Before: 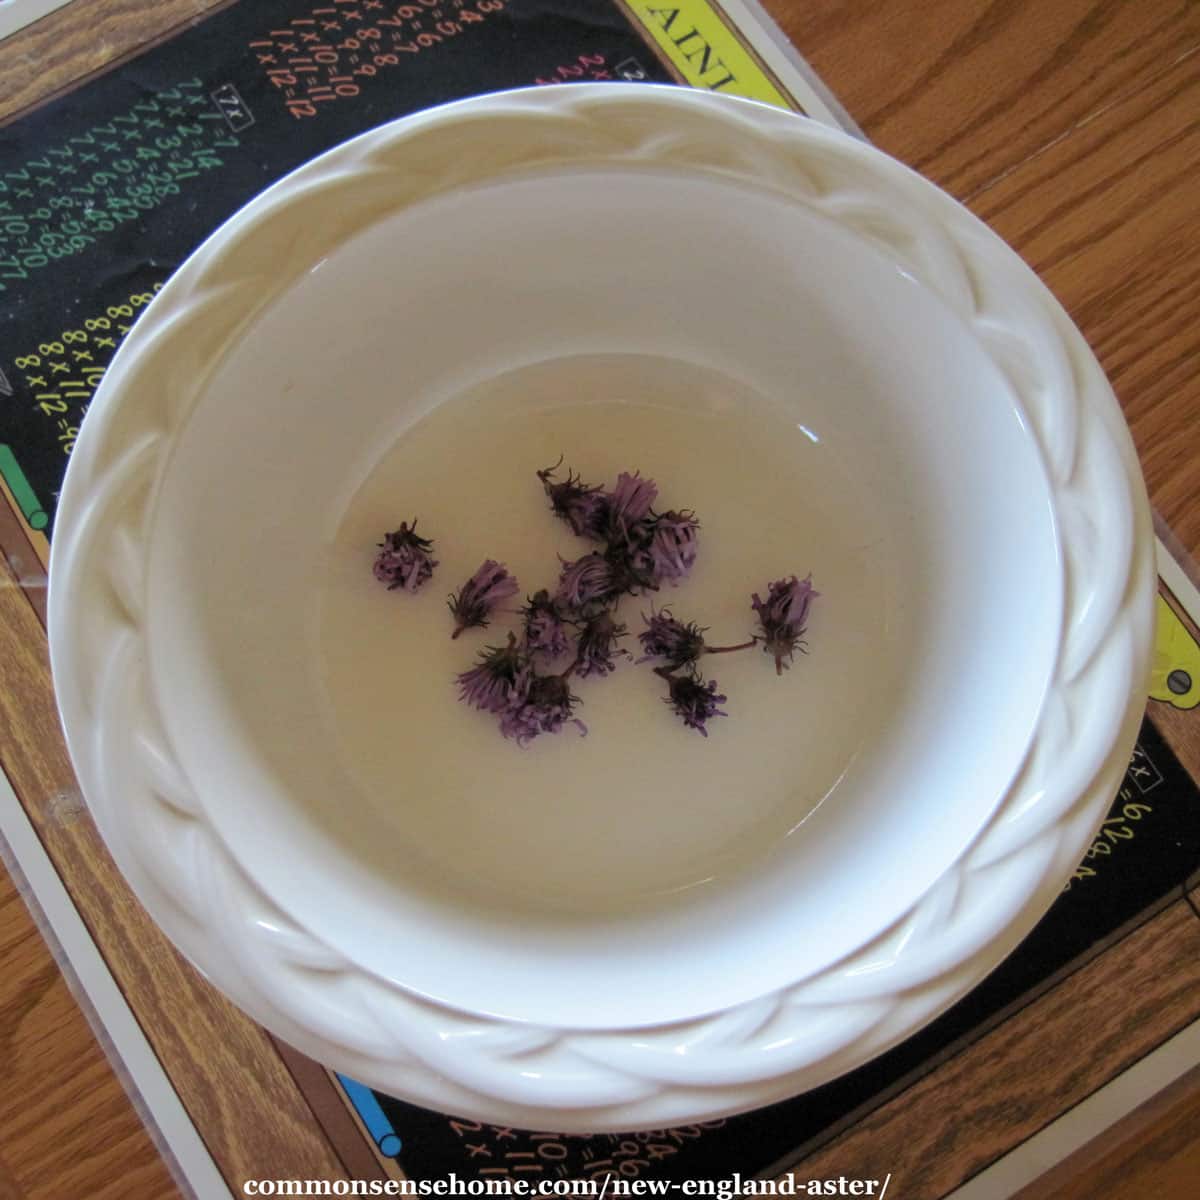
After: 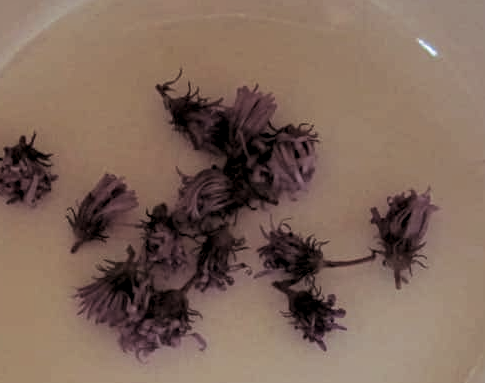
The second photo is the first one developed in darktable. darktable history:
local contrast: detail 130%
crop: left 31.751%, top 32.172%, right 27.8%, bottom 35.83%
split-toning: shadows › saturation 0.24, highlights › hue 54°, highlights › saturation 0.24
